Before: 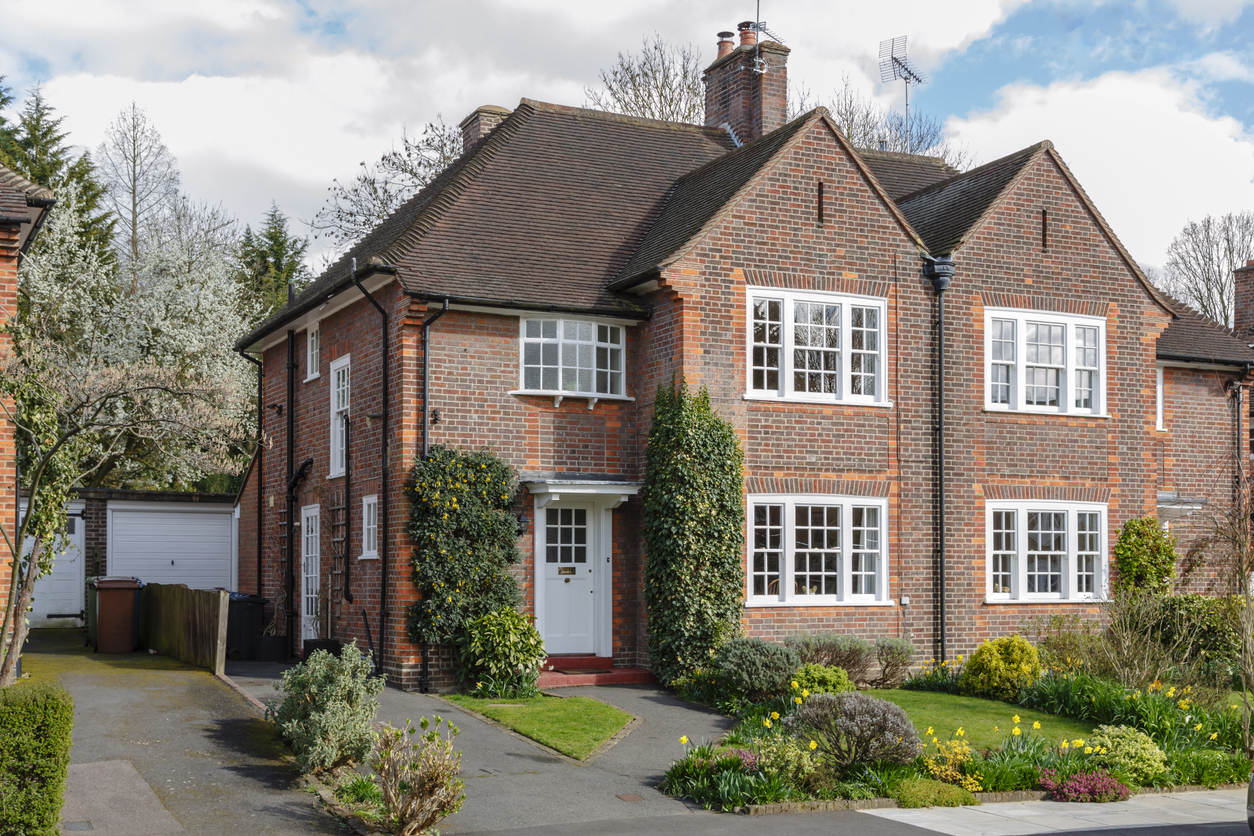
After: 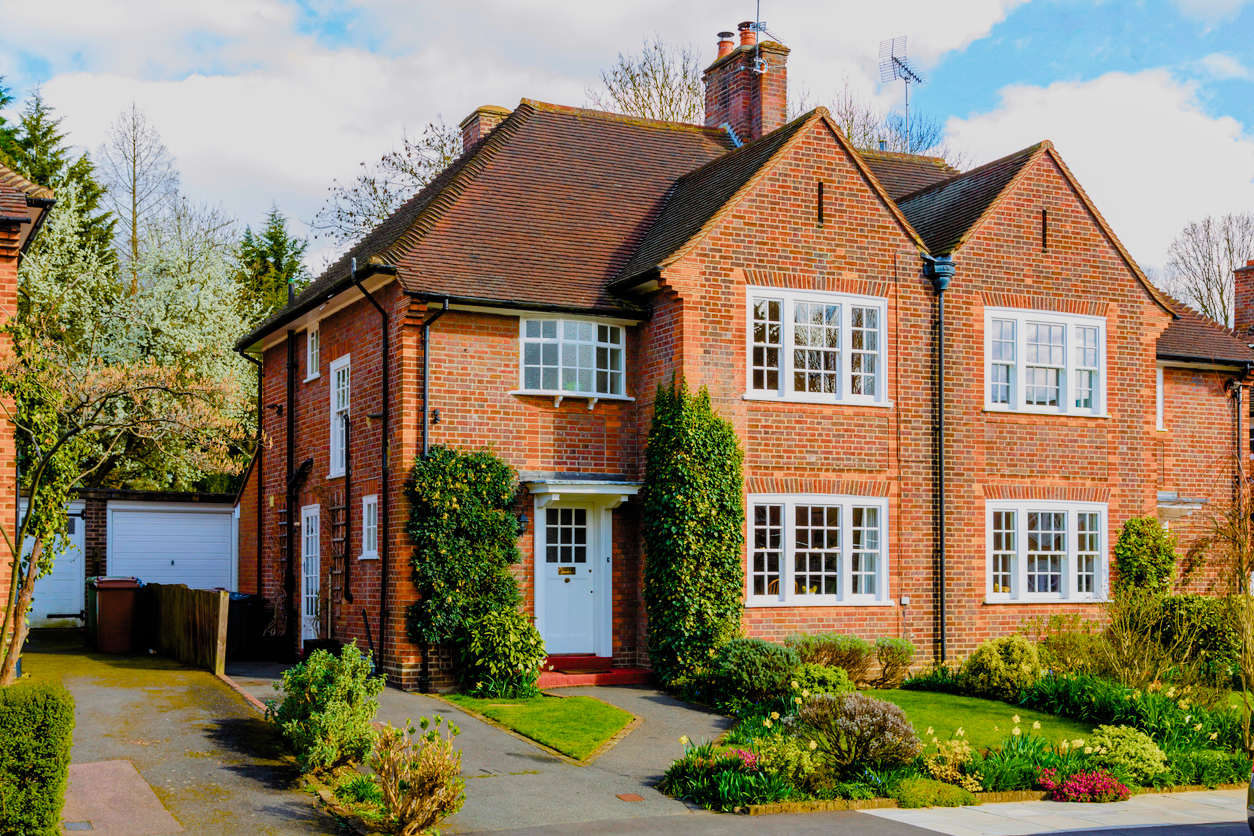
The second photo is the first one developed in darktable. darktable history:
color balance rgb: highlights gain › luminance 17.795%, linear chroma grading › highlights 98.917%, linear chroma grading › global chroma 24.031%, perceptual saturation grading › global saturation 0.962%, perceptual saturation grading › mid-tones 6.094%, perceptual saturation grading › shadows 71.944%, perceptual brilliance grading › highlights 9.759%, perceptual brilliance grading › shadows -4.632%, global vibrance 50.049%
filmic rgb: black relative exposure -7.17 EV, white relative exposure 5.35 EV, threshold 3.04 EV, hardness 3.02, color science v4 (2020), iterations of high-quality reconstruction 0, enable highlight reconstruction true
